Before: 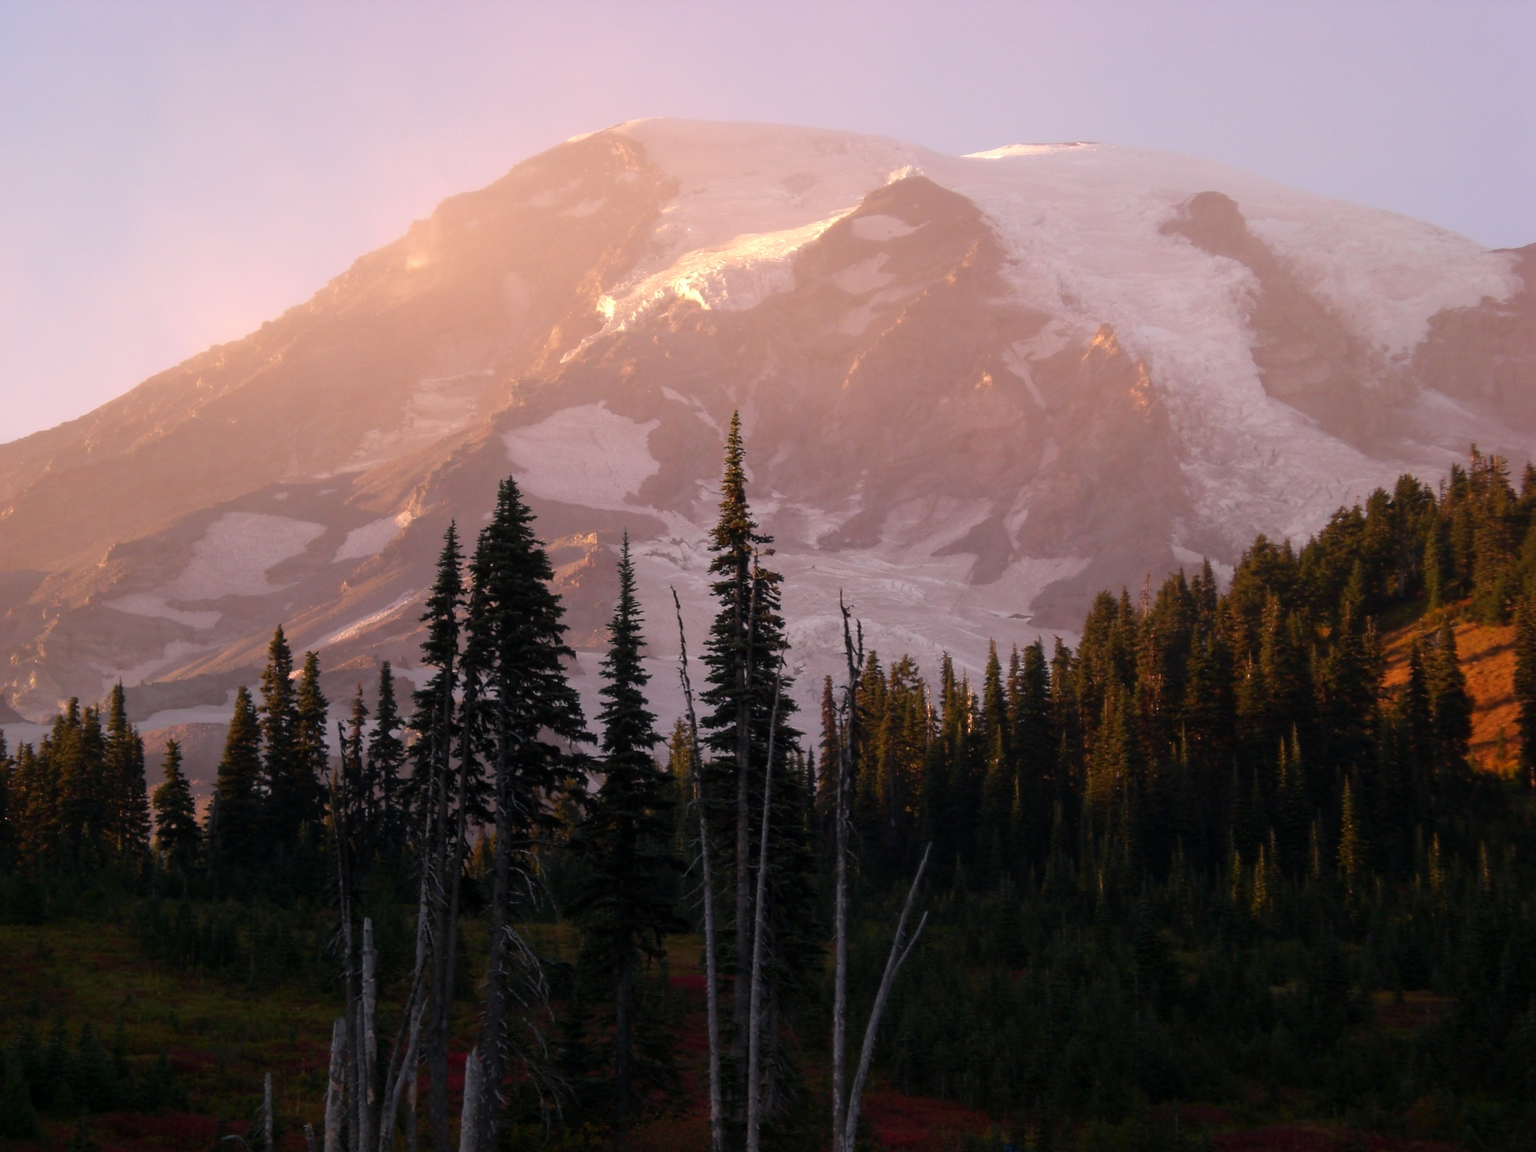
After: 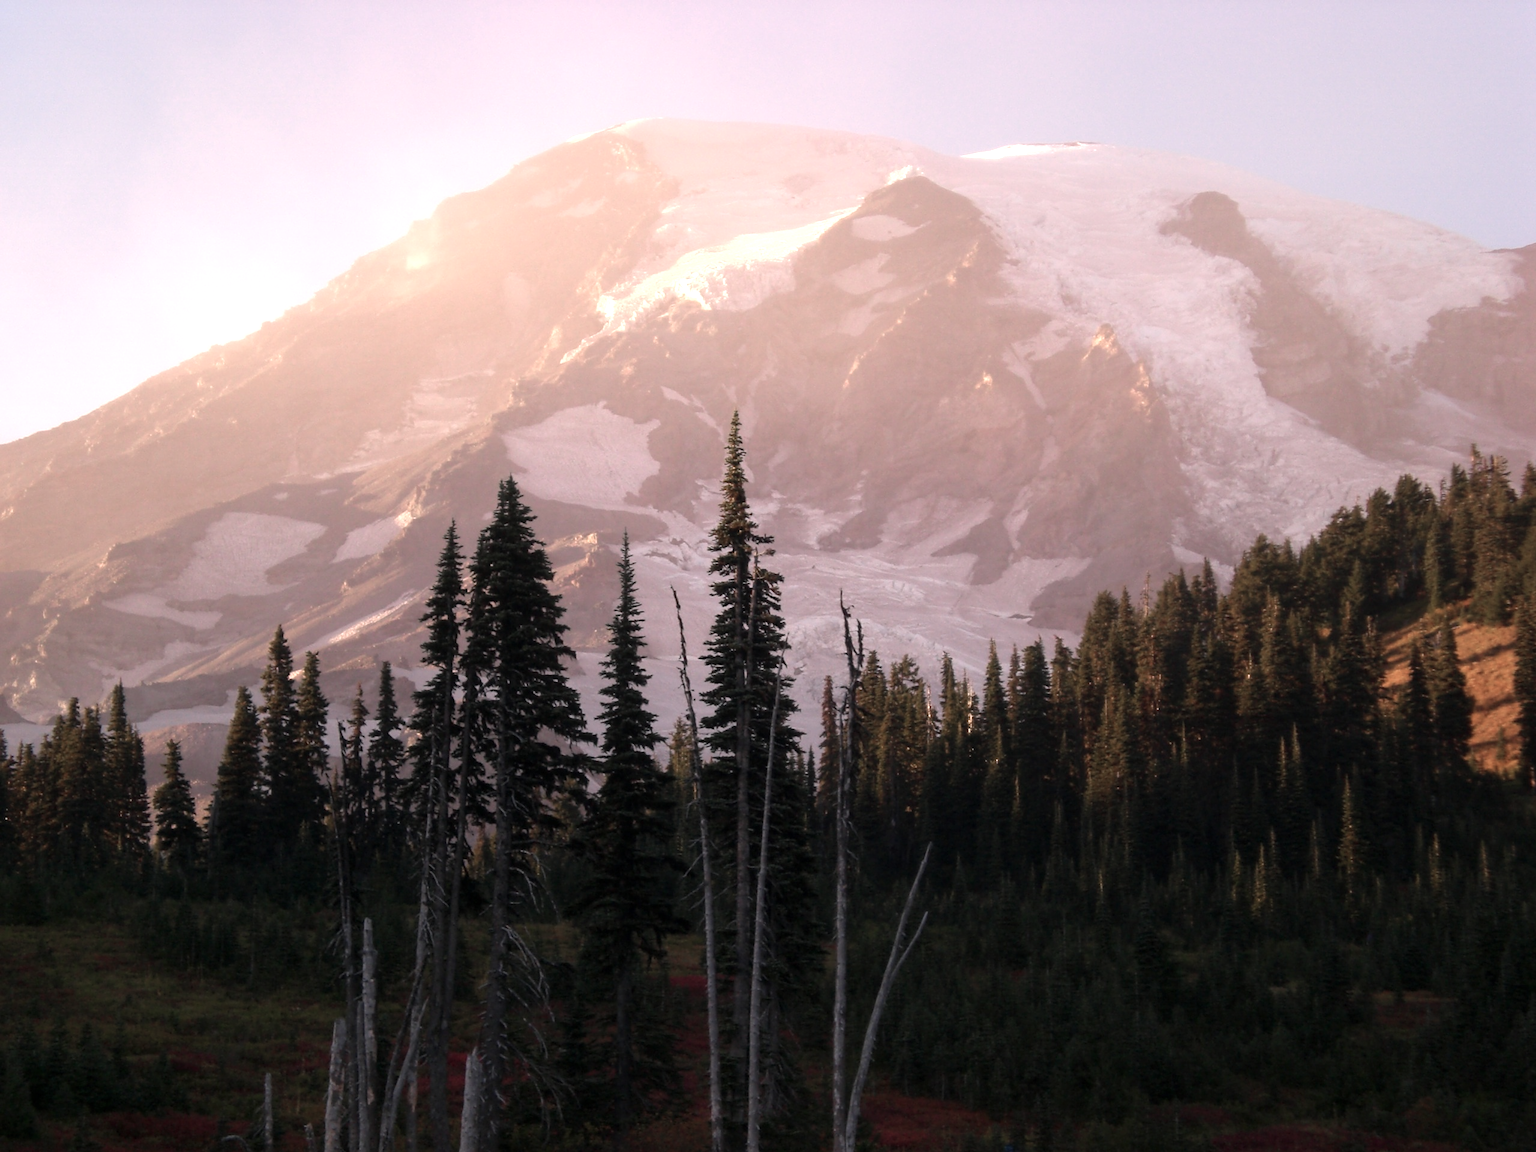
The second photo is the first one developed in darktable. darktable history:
exposure: exposure 0.483 EV, compensate highlight preservation false
color zones: curves: ch0 [(0, 0.559) (0.153, 0.551) (0.229, 0.5) (0.429, 0.5) (0.571, 0.5) (0.714, 0.5) (0.857, 0.5) (1, 0.559)]; ch1 [(0, 0.417) (0.112, 0.336) (0.213, 0.26) (0.429, 0.34) (0.571, 0.35) (0.683, 0.331) (0.857, 0.344) (1, 0.417)]
tone equalizer: on, module defaults
